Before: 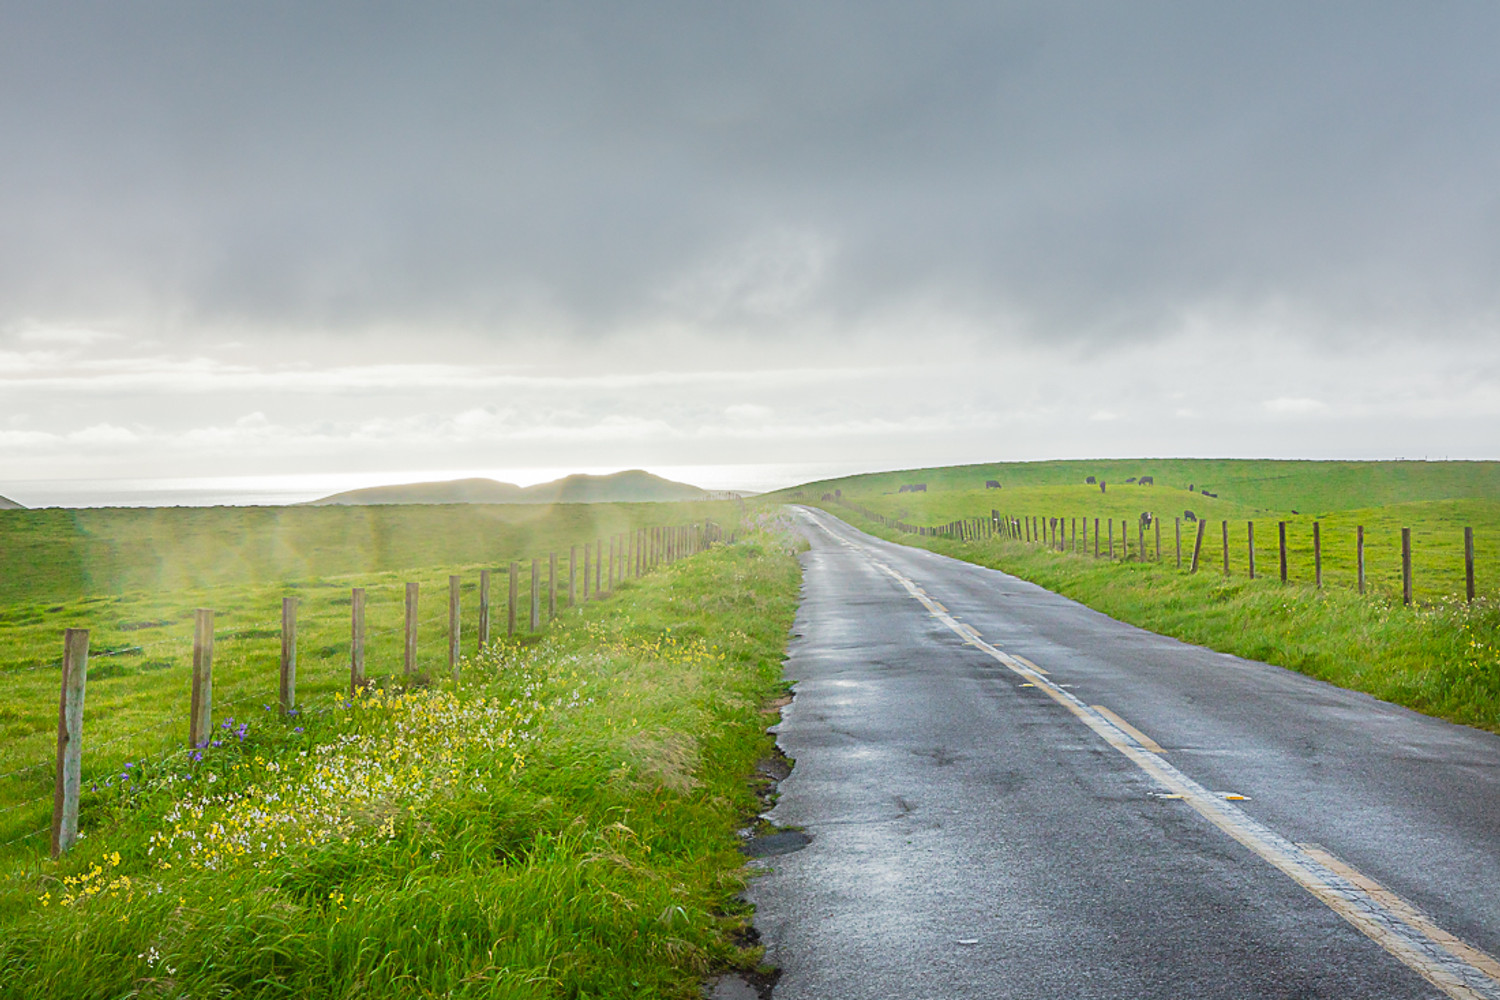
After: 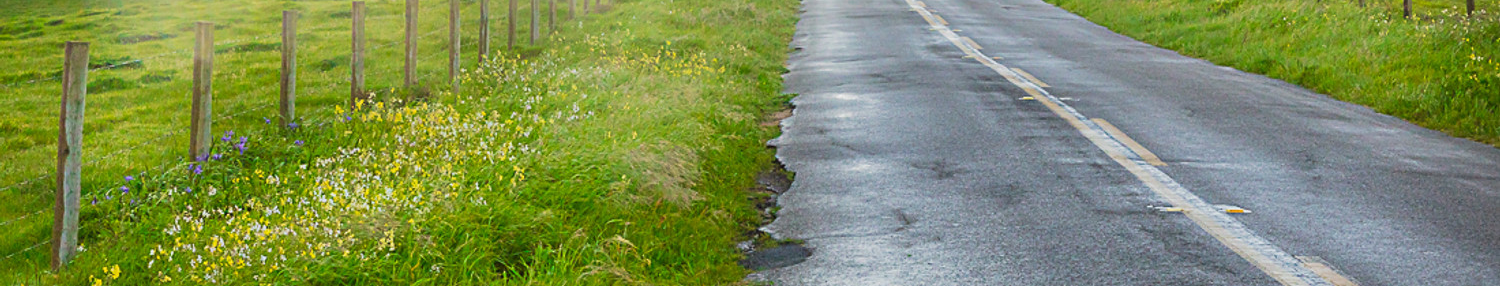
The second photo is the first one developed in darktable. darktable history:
crop and rotate: top 58.759%, bottom 12.548%
